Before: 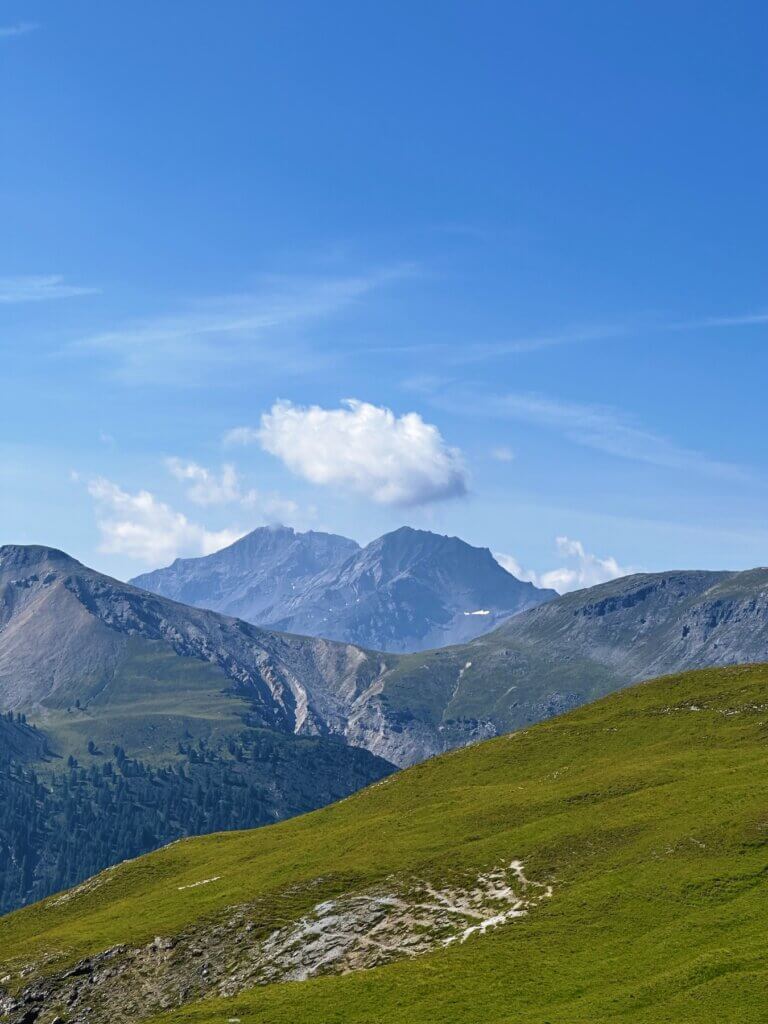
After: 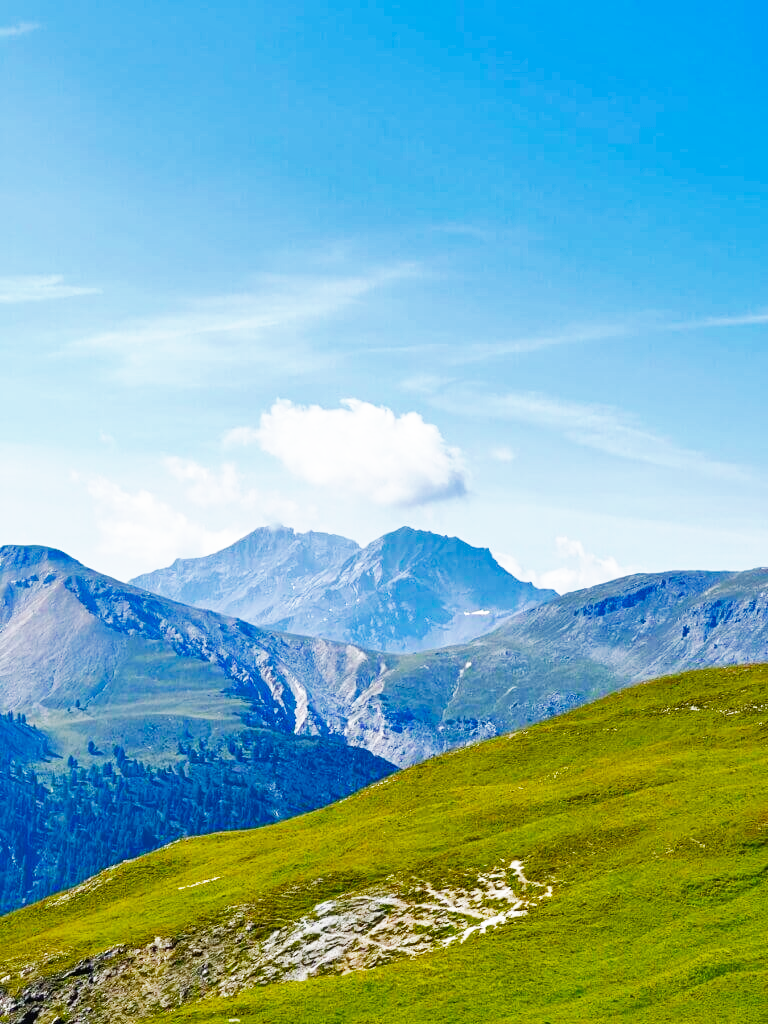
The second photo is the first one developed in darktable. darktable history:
color balance rgb: perceptual saturation grading › global saturation 25.565%, perceptual saturation grading › highlights -50.371%, perceptual saturation grading › shadows 30.79%
shadows and highlights: on, module defaults
base curve: curves: ch0 [(0, 0) (0.007, 0.004) (0.027, 0.03) (0.046, 0.07) (0.207, 0.54) (0.442, 0.872) (0.673, 0.972) (1, 1)], preserve colors none
